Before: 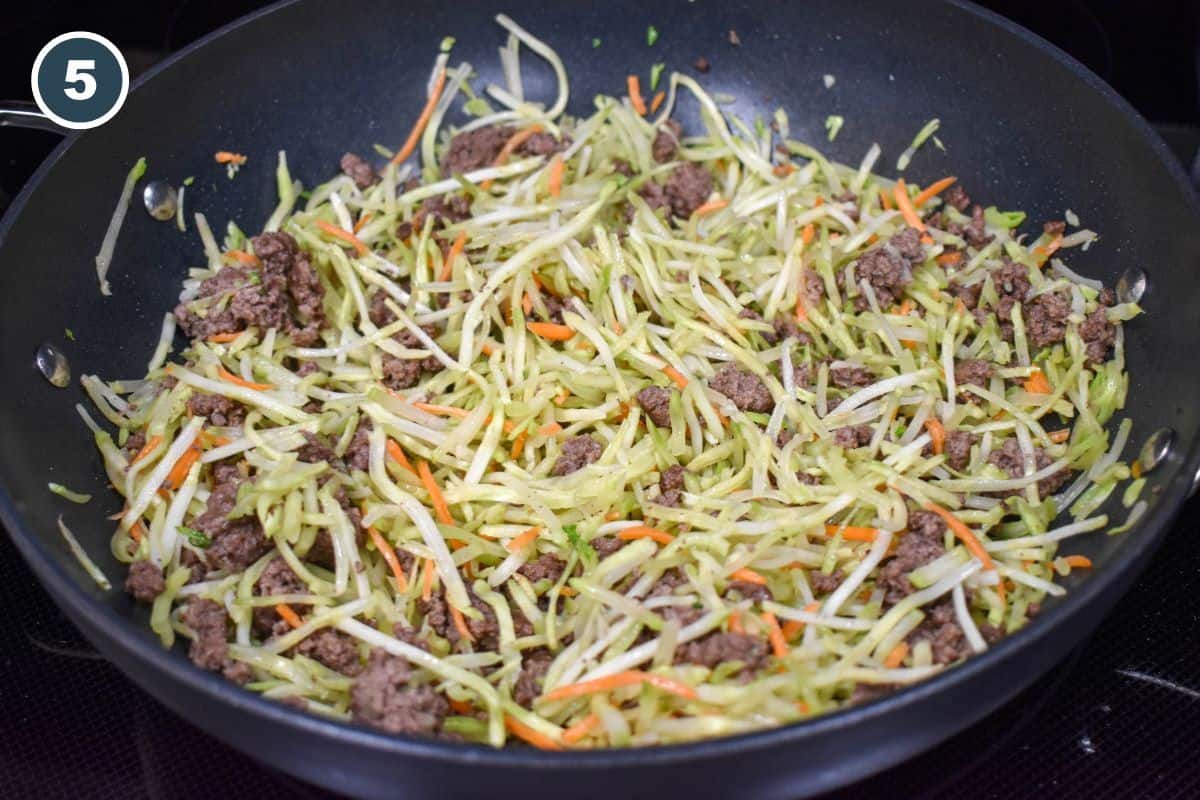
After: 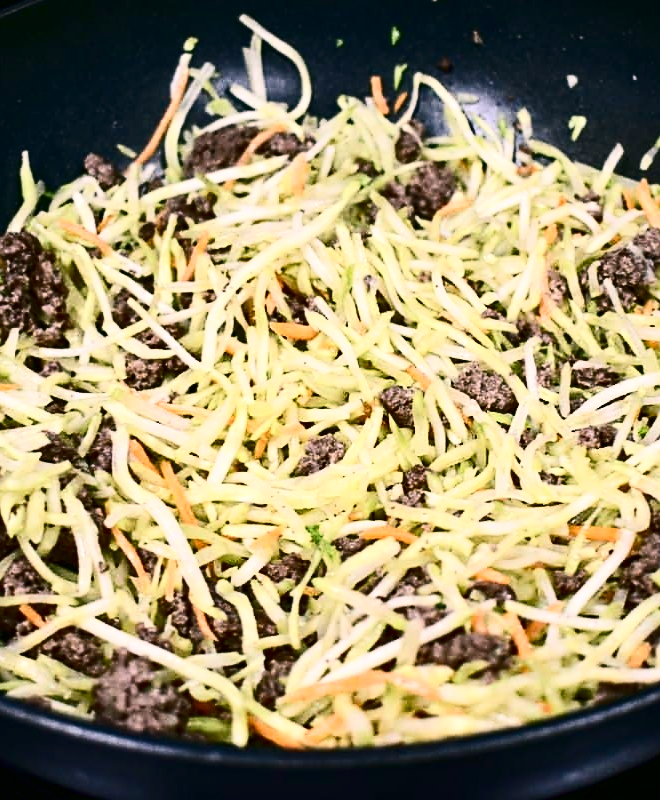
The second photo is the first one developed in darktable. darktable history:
color correction: highlights a* 4.53, highlights b* 4.98, shadows a* -6.89, shadows b* 4.73
sharpen: radius 1.858, amount 0.392, threshold 1.526
haze removal: compatibility mode true, adaptive false
levels: levels [0, 0.498, 0.996]
tone equalizer: on, module defaults
crop: left 21.484%, right 22.619%
contrast brightness saturation: contrast 0.511, saturation -0.099
